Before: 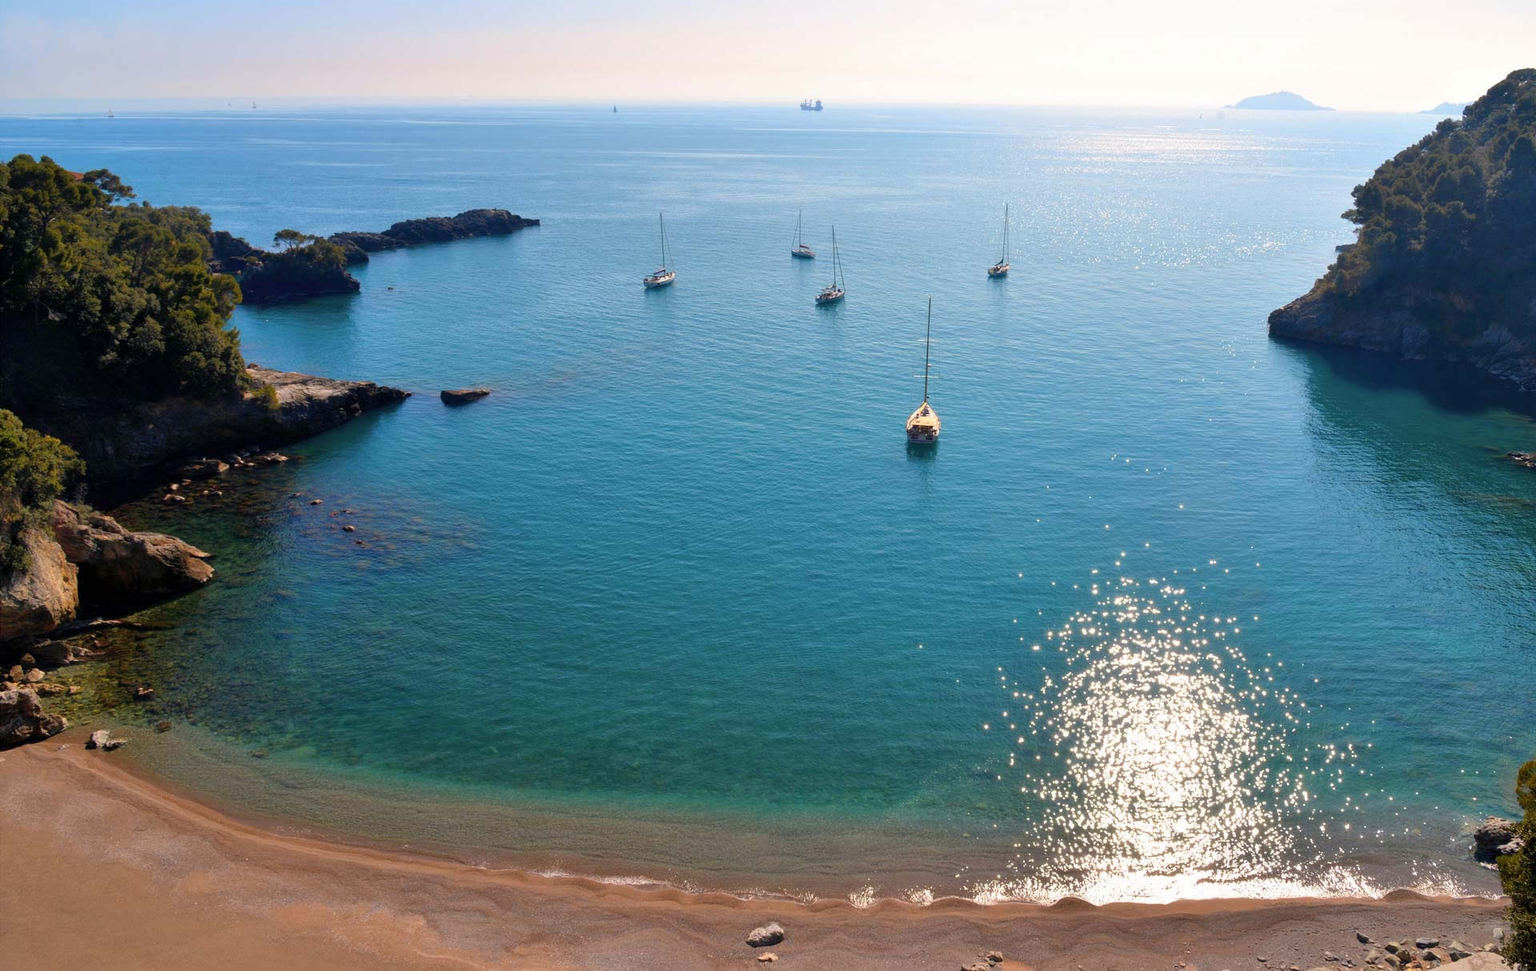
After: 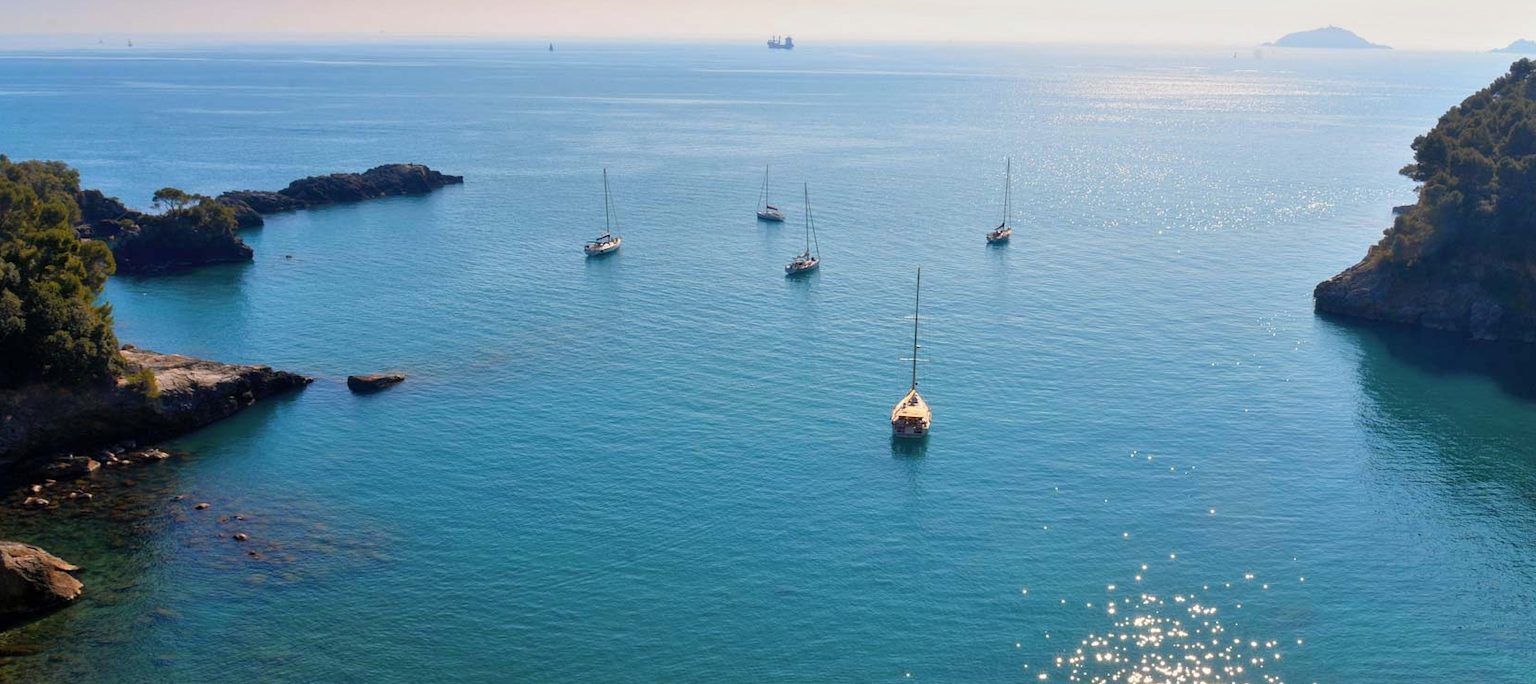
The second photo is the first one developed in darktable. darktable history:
tone equalizer: -8 EV -0.002 EV, -7 EV 0.005 EV, -6 EV -0.009 EV, -5 EV 0.011 EV, -4 EV -0.012 EV, -3 EV 0.007 EV, -2 EV -0.062 EV, -1 EV -0.293 EV, +0 EV -0.582 EV, smoothing diameter 2%, edges refinement/feathering 20, mask exposure compensation -1.57 EV, filter diffusion 5
crop and rotate: left 9.345%, top 7.22%, right 4.982%, bottom 32.331%
